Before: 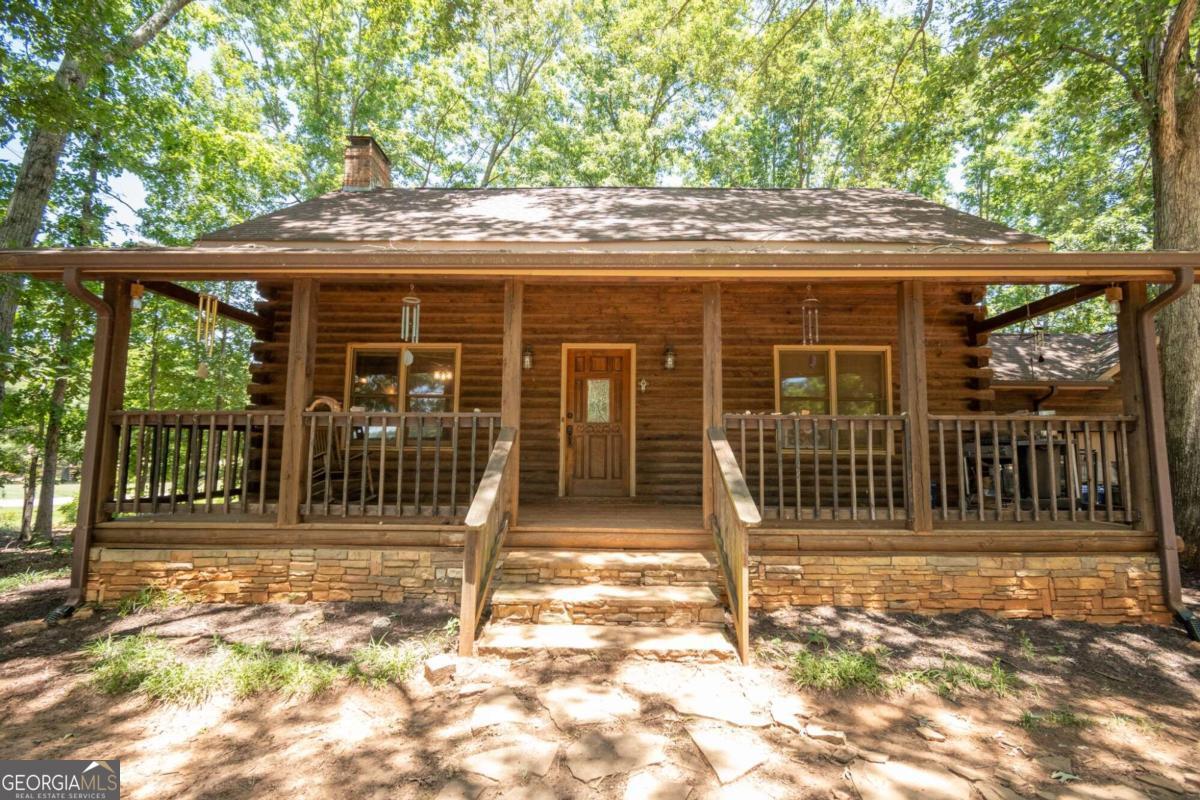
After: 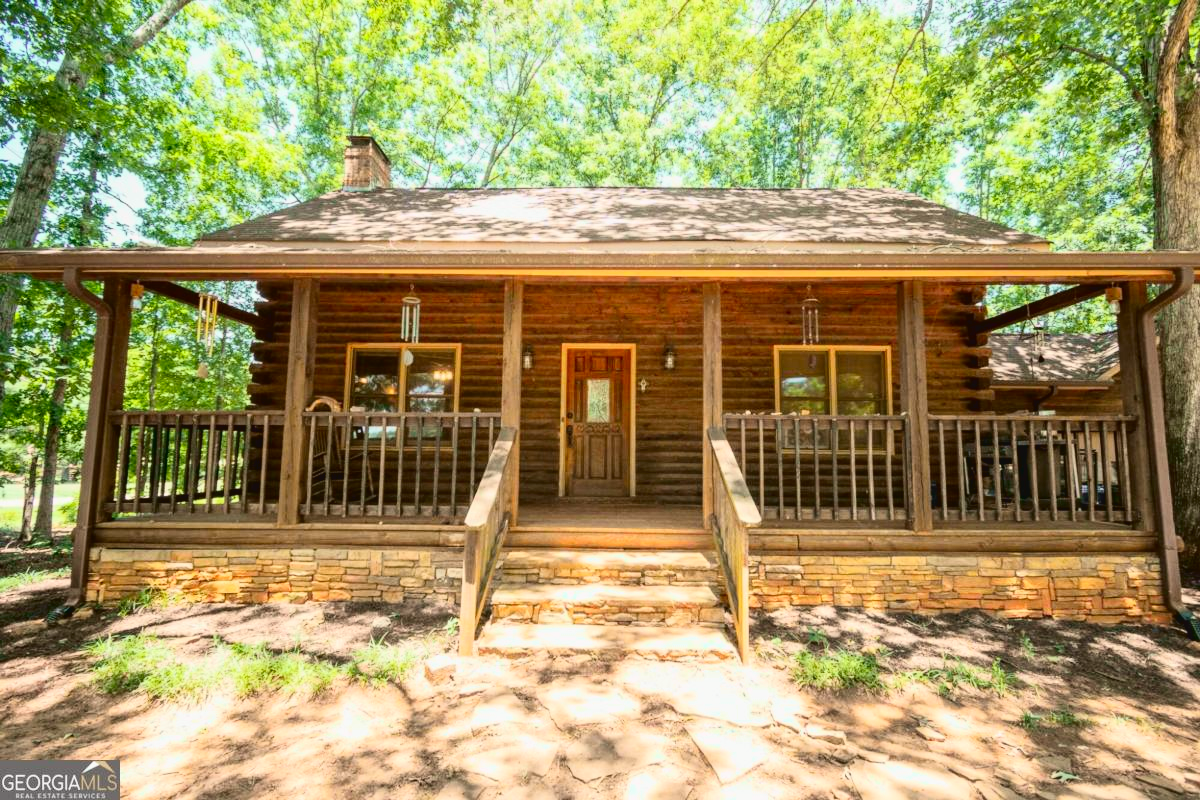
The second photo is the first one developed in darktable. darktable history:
tone curve: curves: ch0 [(0, 0.036) (0.037, 0.042) (0.167, 0.143) (0.433, 0.502) (0.531, 0.637) (0.696, 0.825) (0.856, 0.92) (1, 0.98)]; ch1 [(0, 0) (0.424, 0.383) (0.482, 0.459) (0.501, 0.5) (0.522, 0.526) (0.559, 0.563) (0.604, 0.646) (0.715, 0.729) (1, 1)]; ch2 [(0, 0) (0.369, 0.388) (0.45, 0.48) (0.499, 0.502) (0.504, 0.504) (0.512, 0.526) (0.581, 0.595) (0.708, 0.786) (1, 1)], color space Lab, independent channels, preserve colors none
